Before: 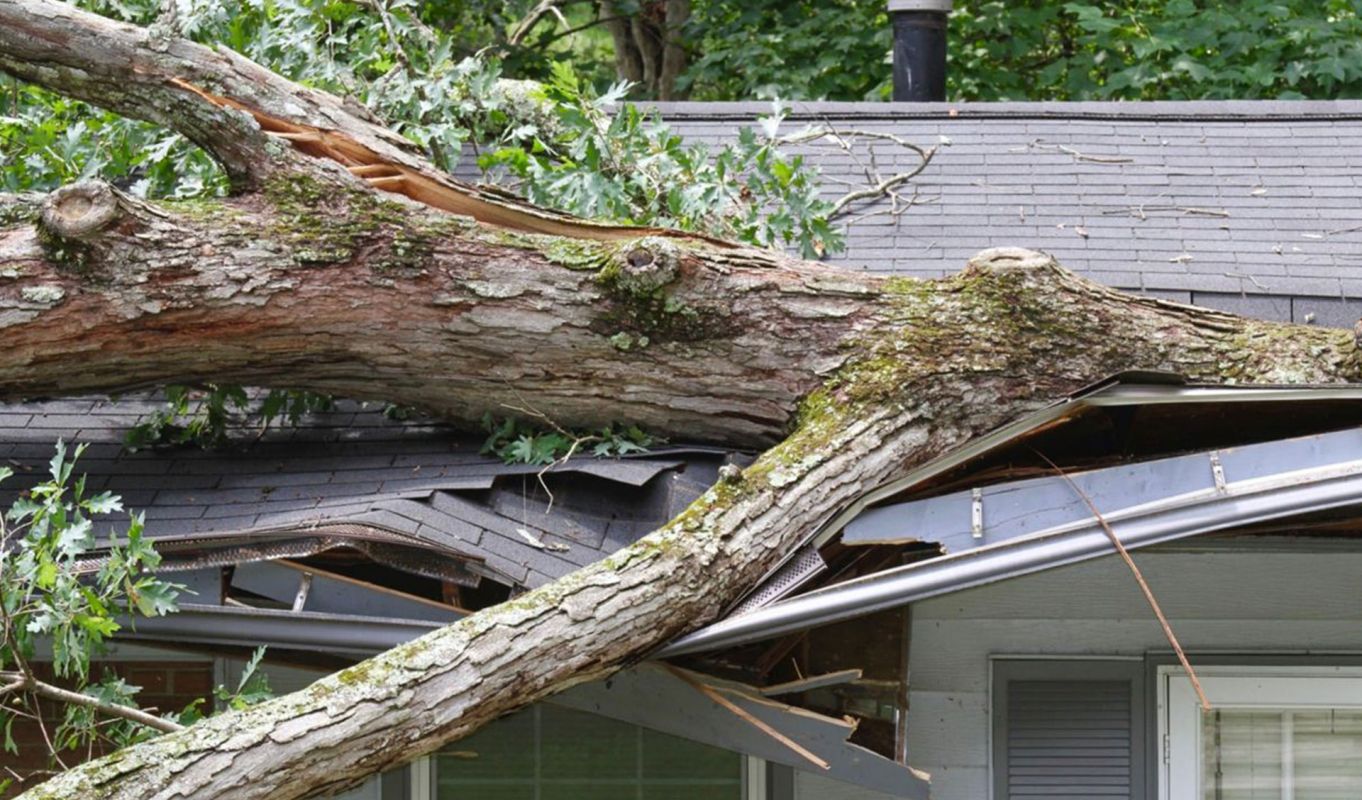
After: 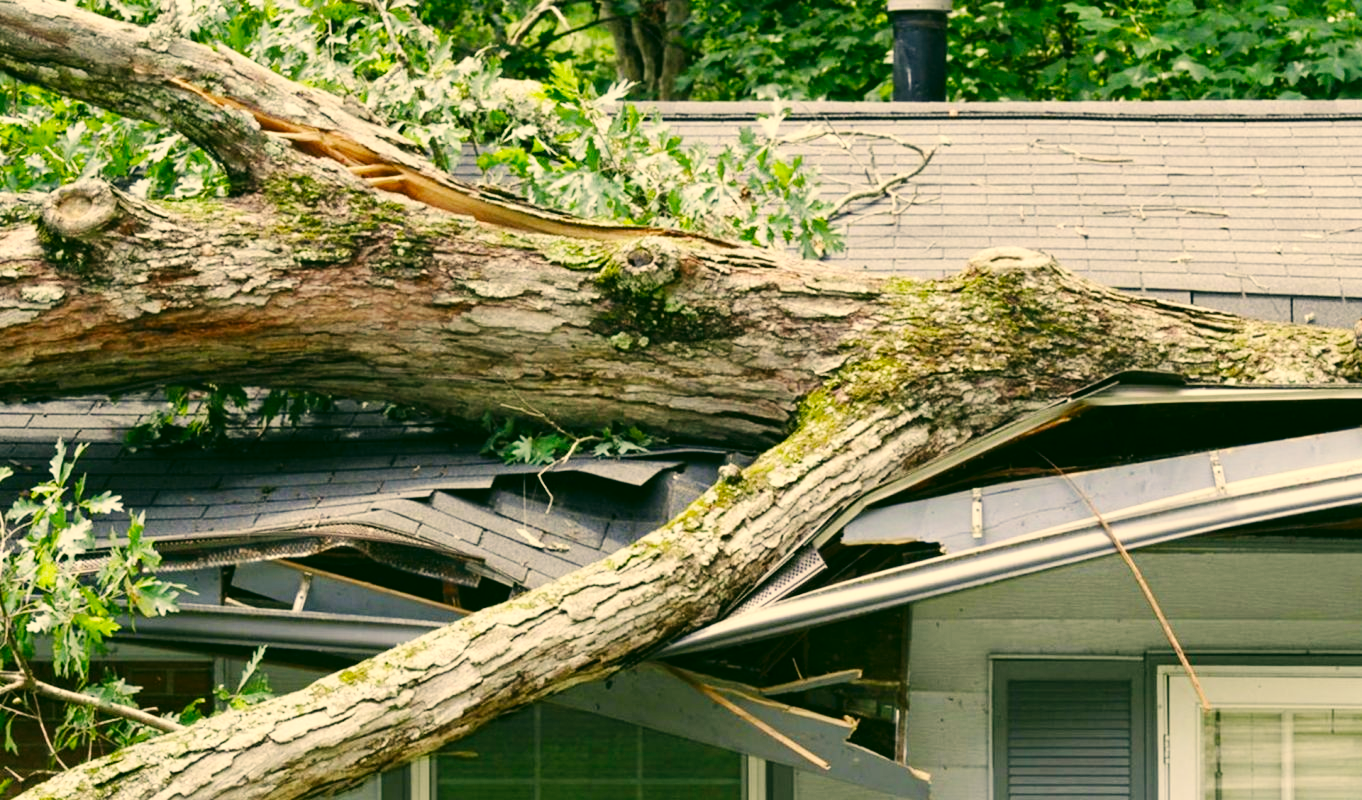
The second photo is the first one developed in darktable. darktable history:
color correction: highlights a* 5.3, highlights b* 24.26, shadows a* -15.58, shadows b* 4.02
base curve: curves: ch0 [(0, 0) (0.032, 0.025) (0.121, 0.166) (0.206, 0.329) (0.605, 0.79) (1, 1)], preserve colors none
